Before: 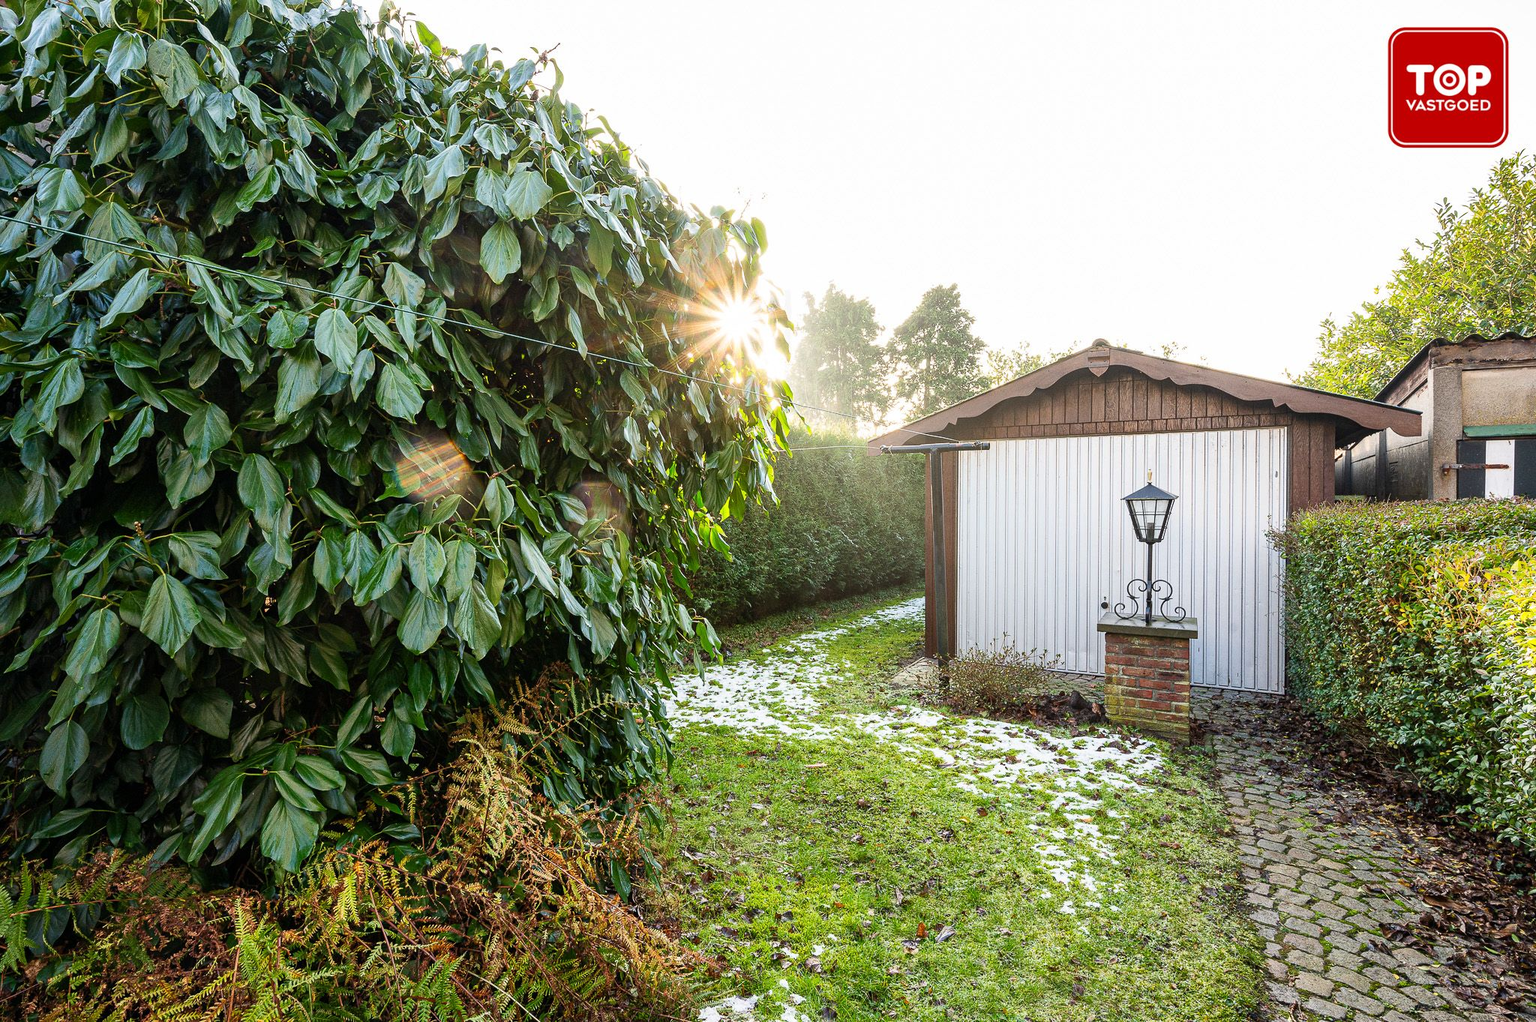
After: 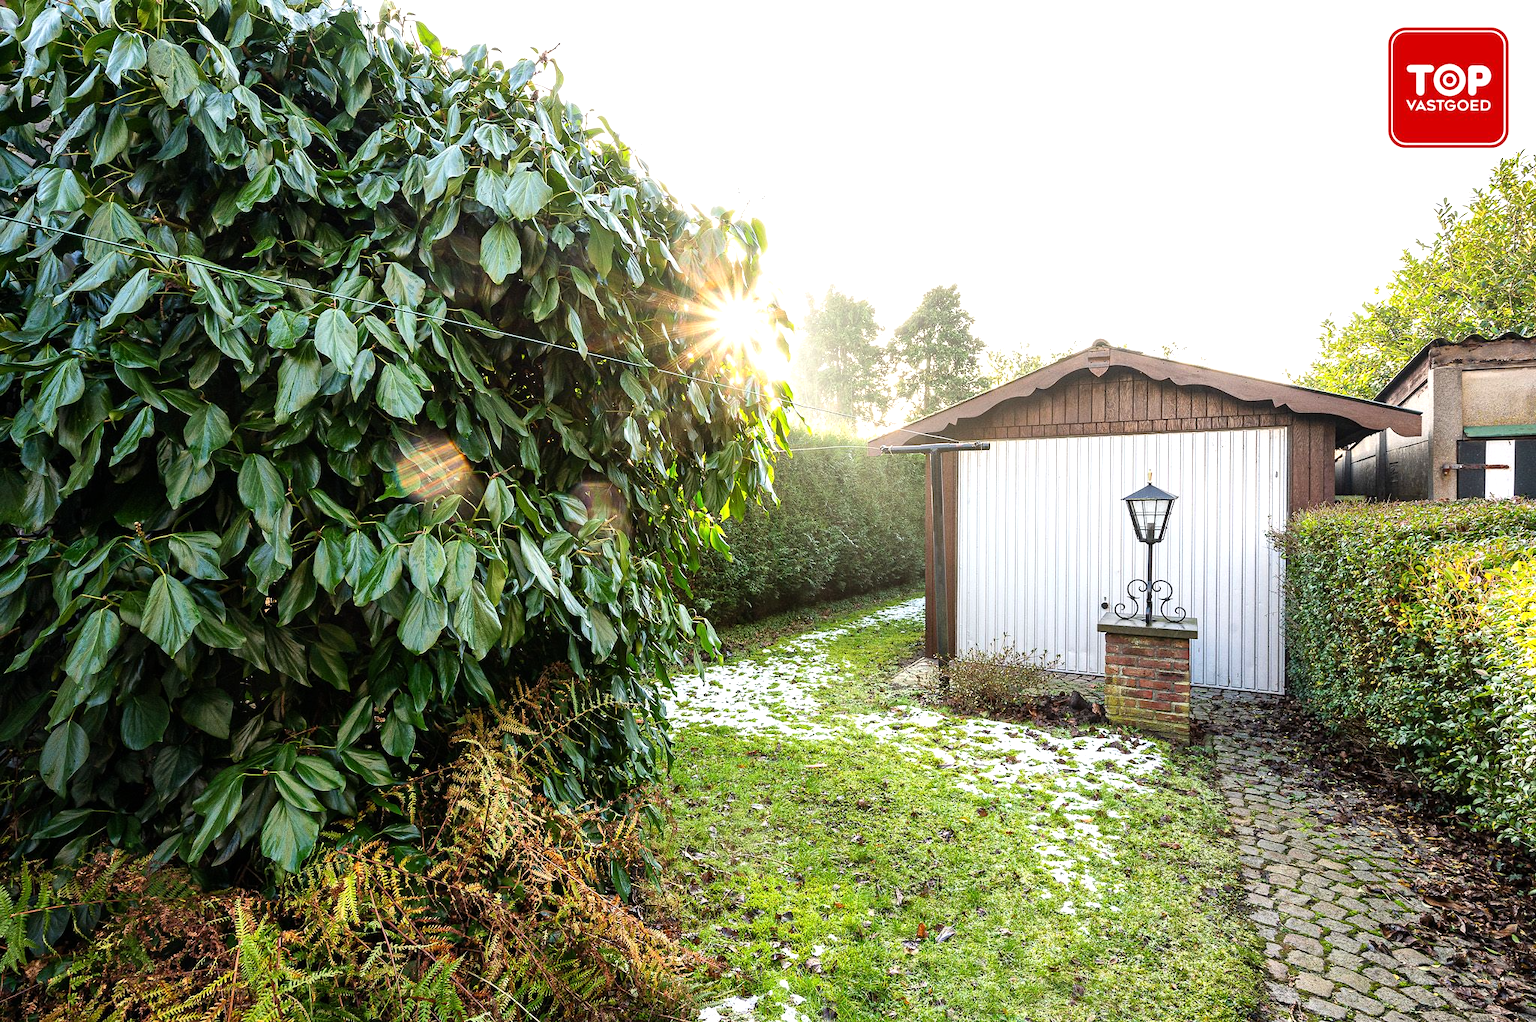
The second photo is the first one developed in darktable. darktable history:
tone equalizer: -8 EV -0.428 EV, -7 EV -0.374 EV, -6 EV -0.298 EV, -5 EV -0.233 EV, -3 EV 0.218 EV, -2 EV 0.329 EV, -1 EV 0.368 EV, +0 EV 0.389 EV, mask exposure compensation -0.492 EV
